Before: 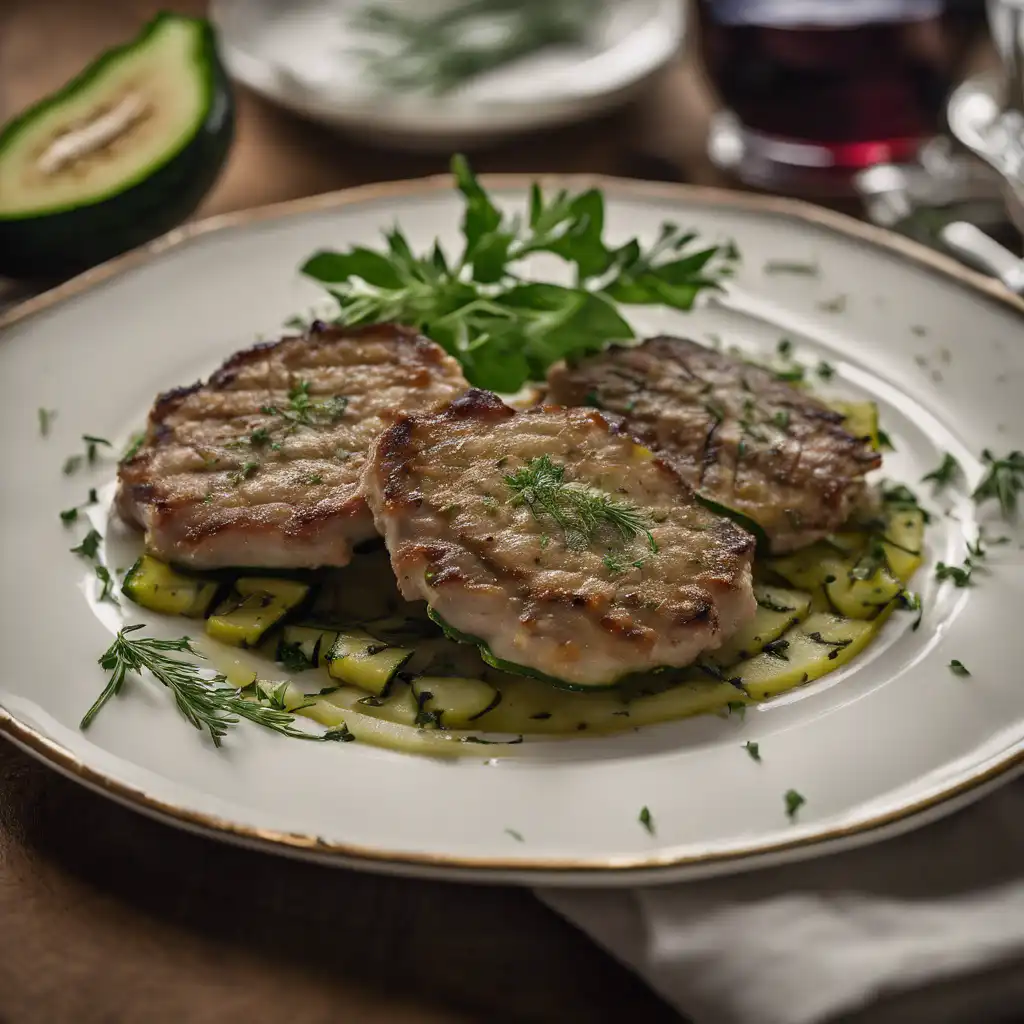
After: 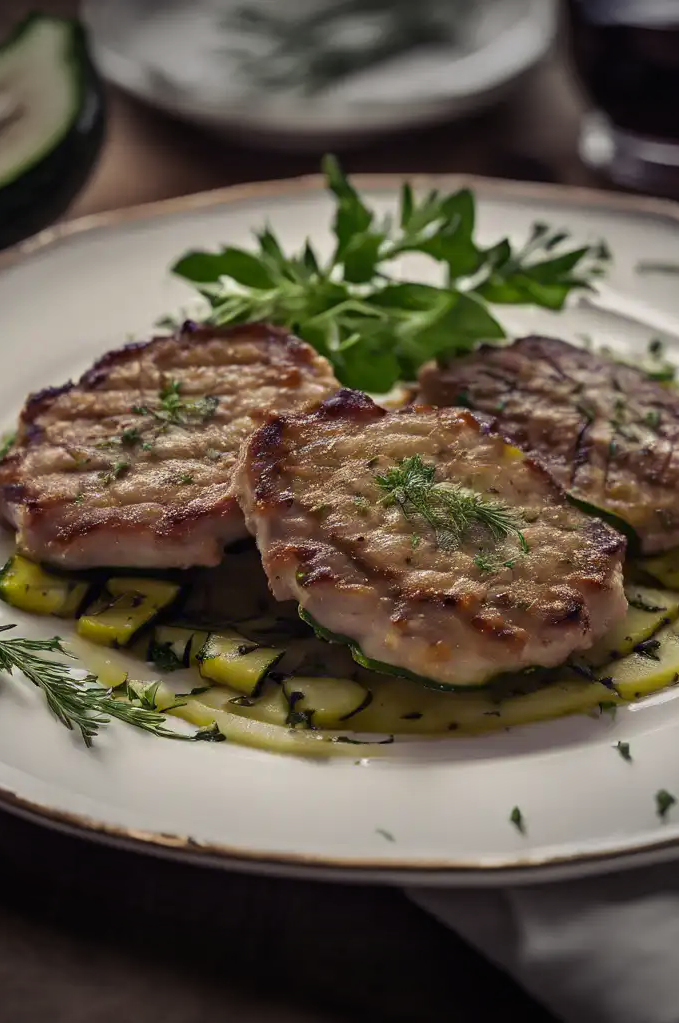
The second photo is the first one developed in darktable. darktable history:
crop and rotate: left 12.653%, right 20.945%
vignetting: fall-off start 79.35%, width/height ratio 1.327
color balance rgb: shadows lift › luminance -21.644%, shadows lift › chroma 9.126%, shadows lift › hue 283.38°, perceptual saturation grading › global saturation 0.174%, global vibrance 20%
